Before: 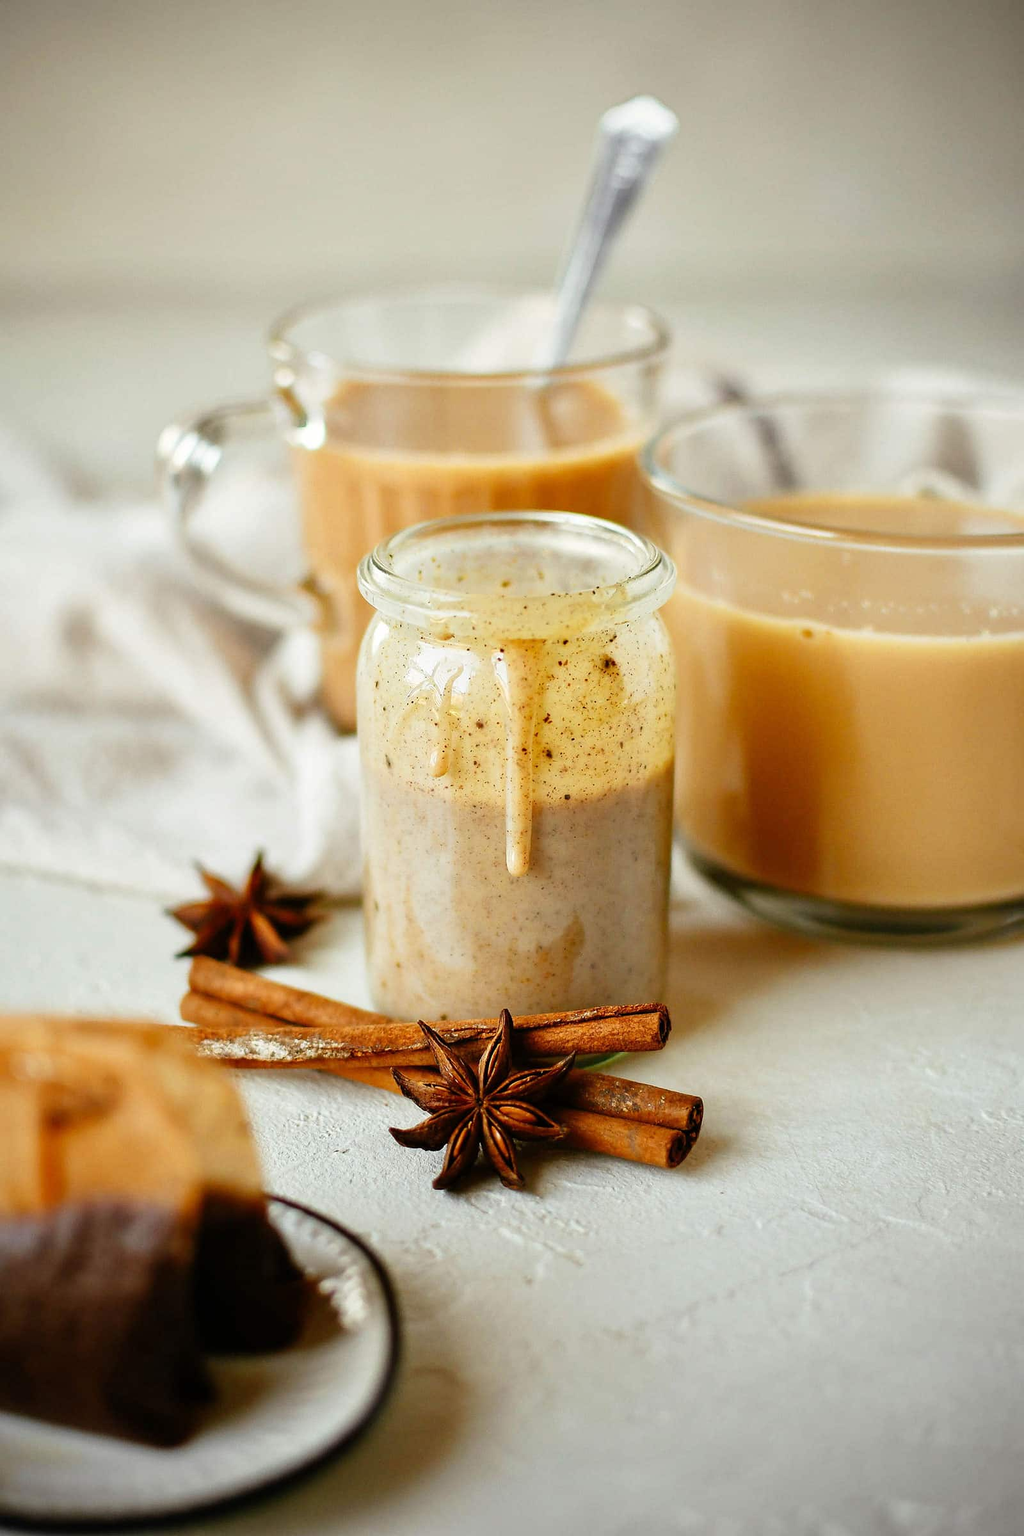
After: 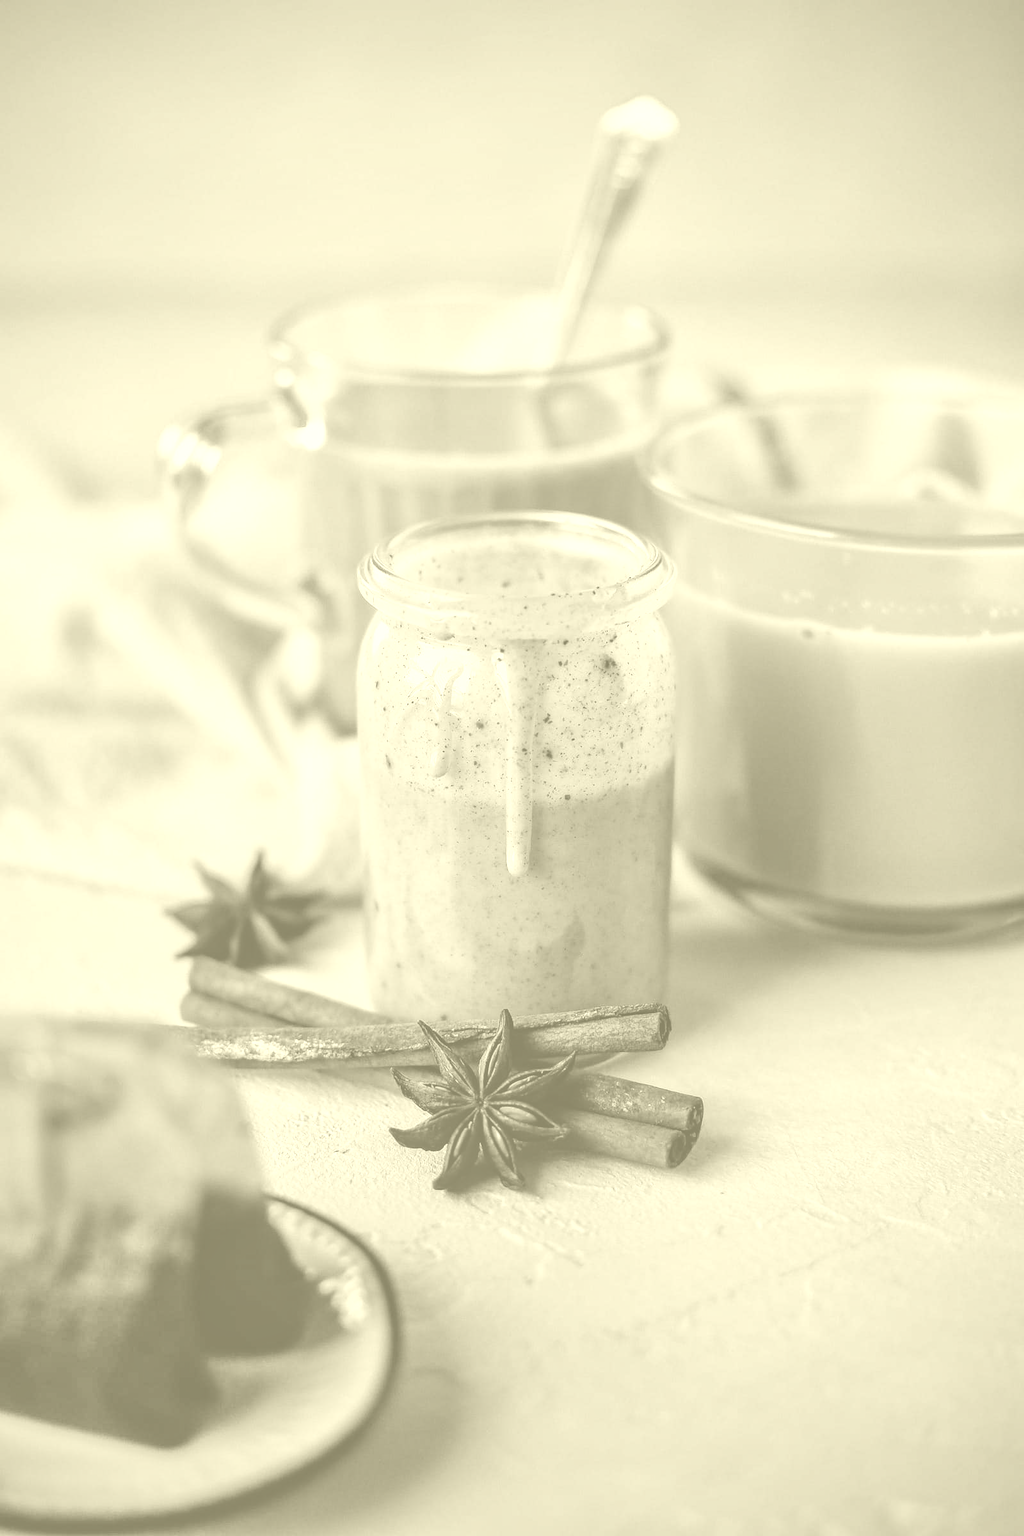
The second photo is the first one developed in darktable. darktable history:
shadows and highlights: shadows 75, highlights -25, soften with gaussian
local contrast: on, module defaults
colorize: hue 43.2°, saturation 40%, version 1
white balance: red 0.766, blue 1.537
